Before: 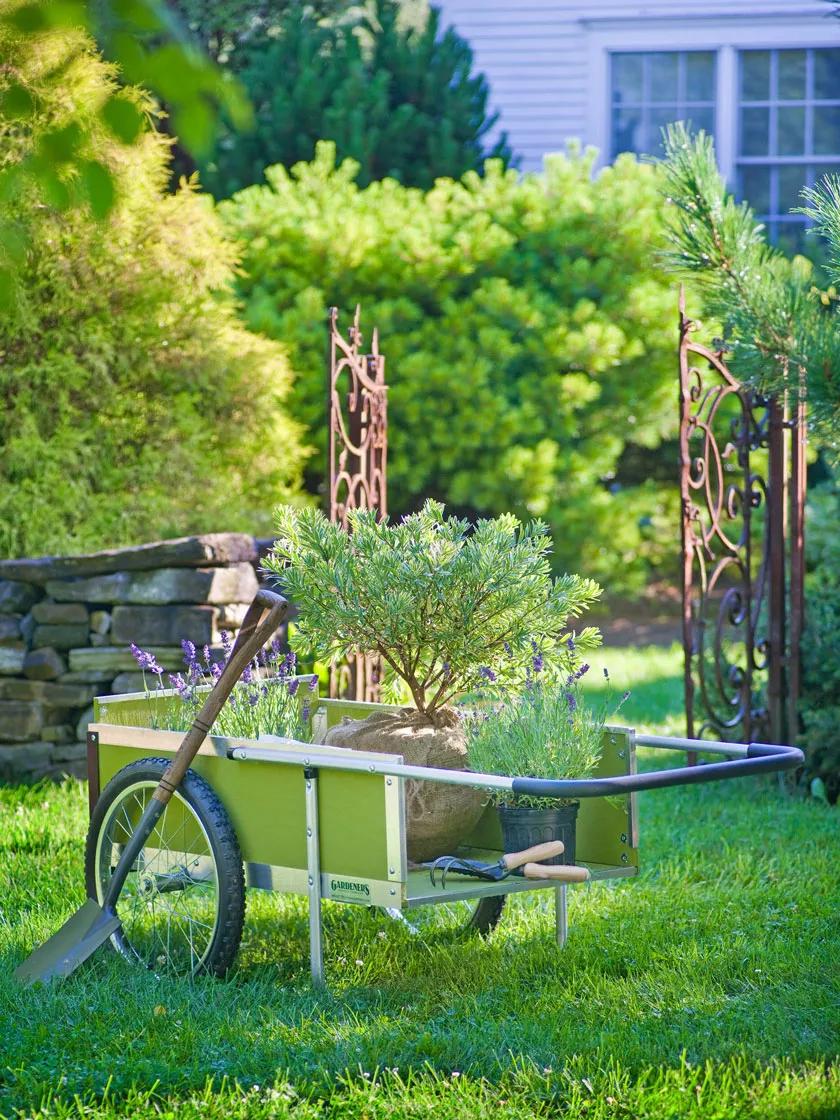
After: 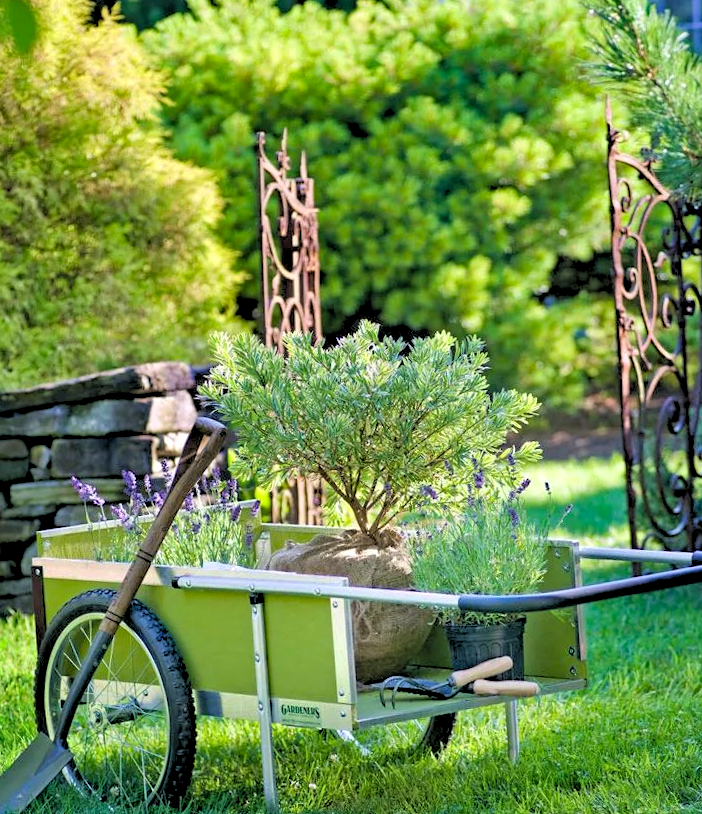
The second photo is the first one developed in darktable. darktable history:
rotate and perspective: rotation -2.29°, automatic cropping off
shadows and highlights: soften with gaussian
rgb levels: levels [[0.029, 0.461, 0.922], [0, 0.5, 1], [0, 0.5, 1]]
haze removal: compatibility mode true, adaptive false
crop: left 9.712%, top 16.928%, right 10.845%, bottom 12.332%
